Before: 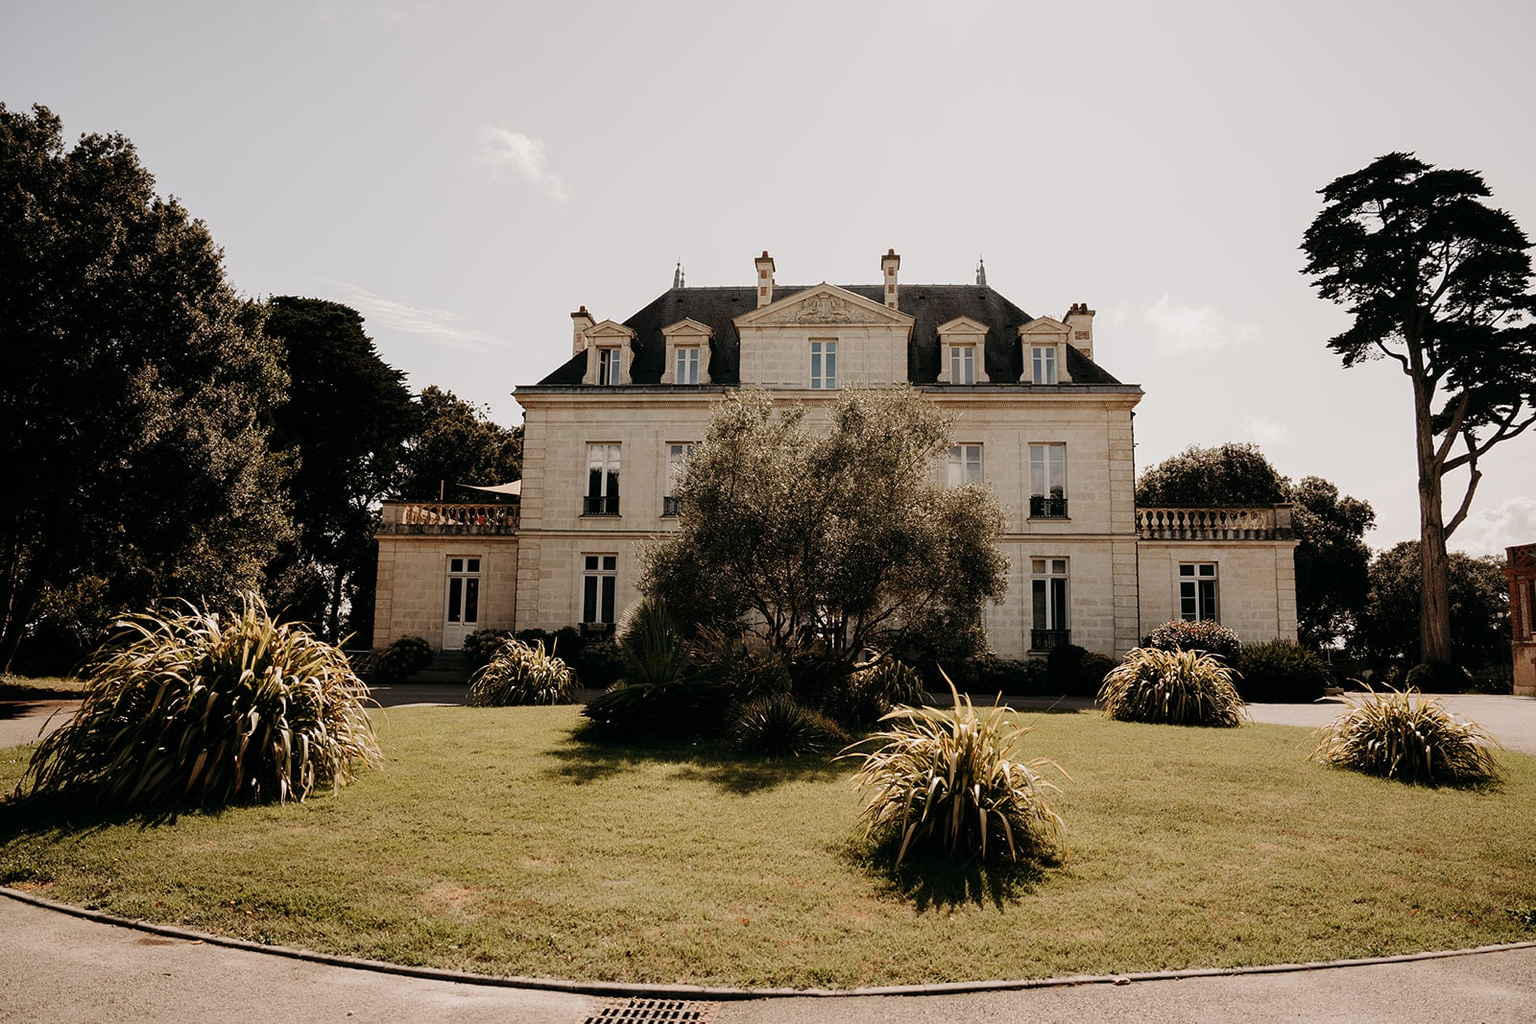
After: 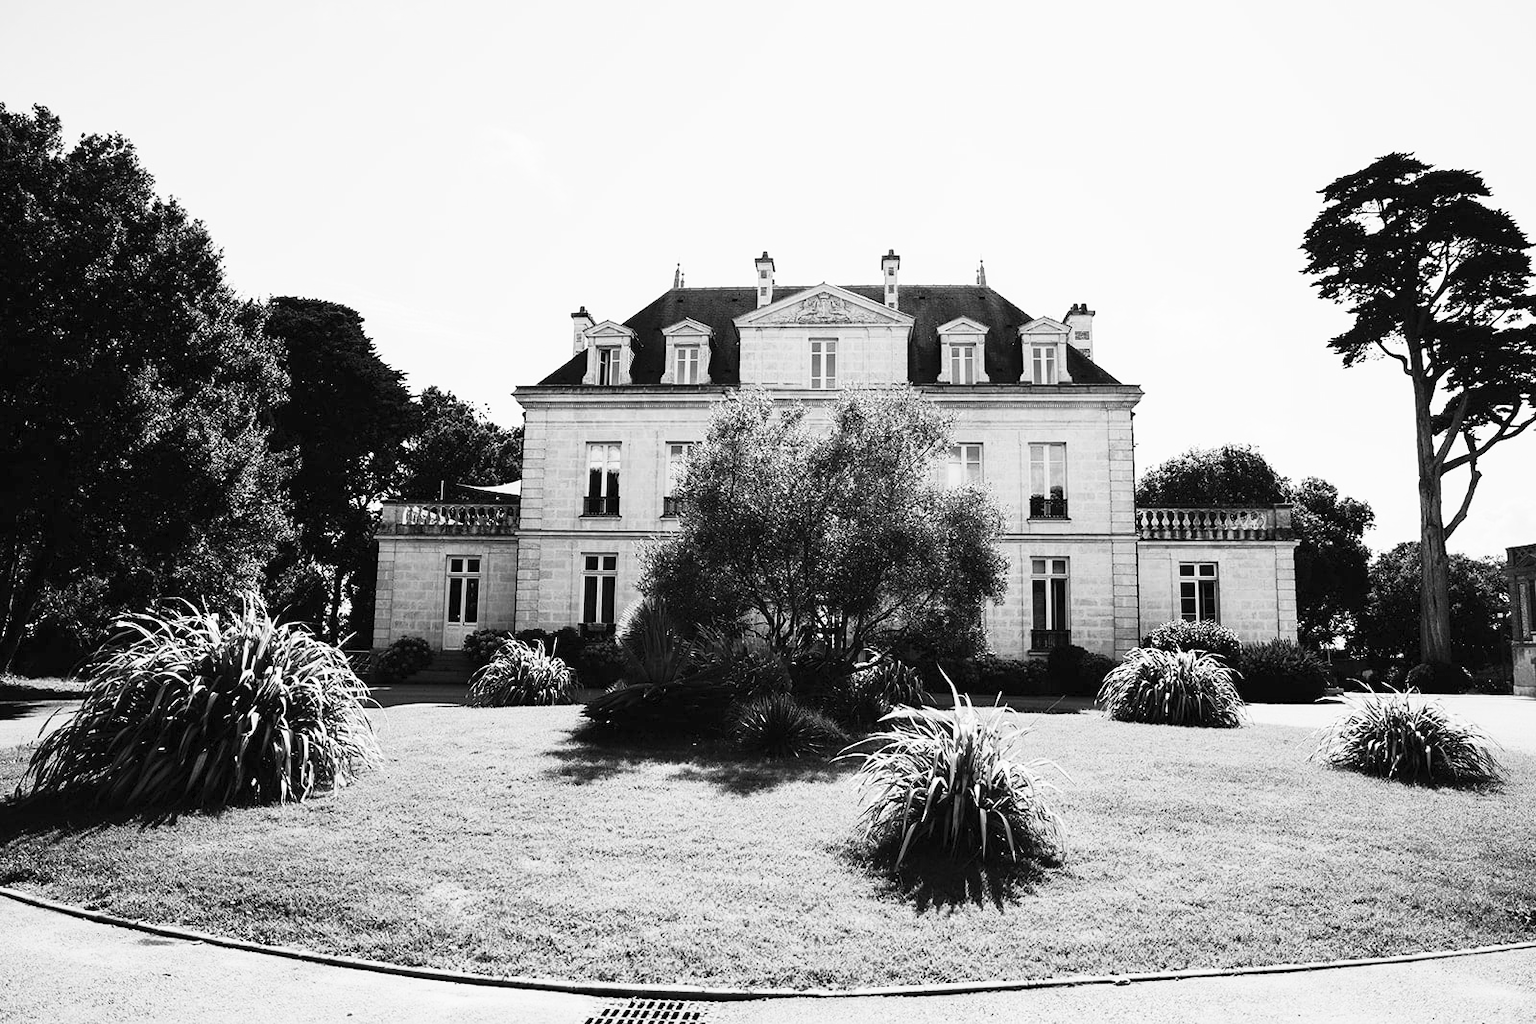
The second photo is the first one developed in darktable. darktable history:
rgb curve: curves: ch0 [(0, 0) (0.053, 0.068) (0.122, 0.128) (1, 1)]
contrast brightness saturation: contrast 0.53, brightness 0.47, saturation -1
